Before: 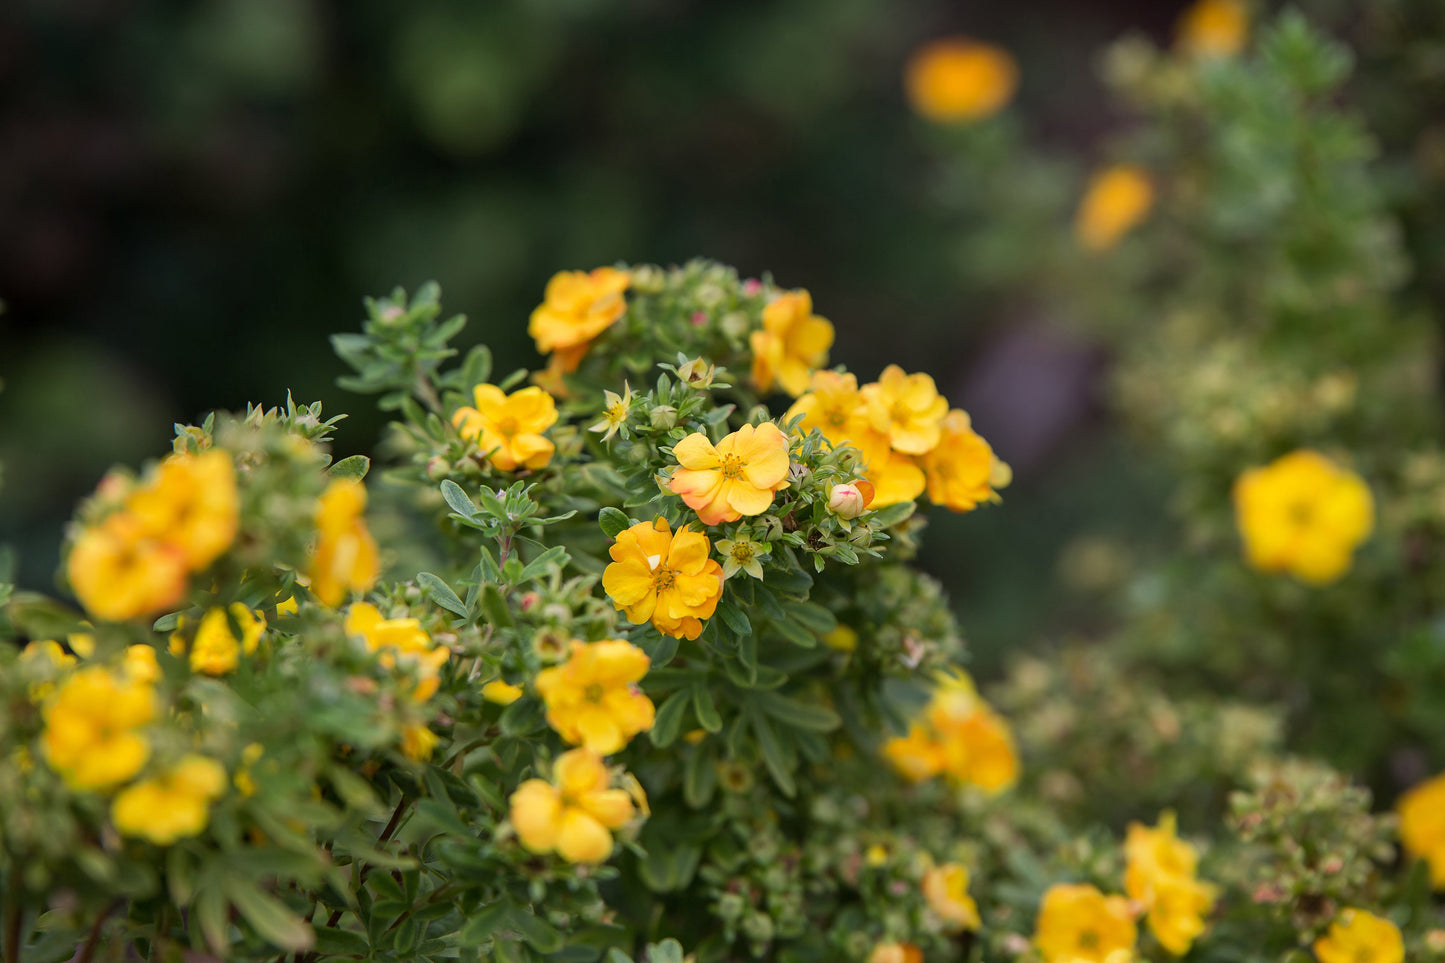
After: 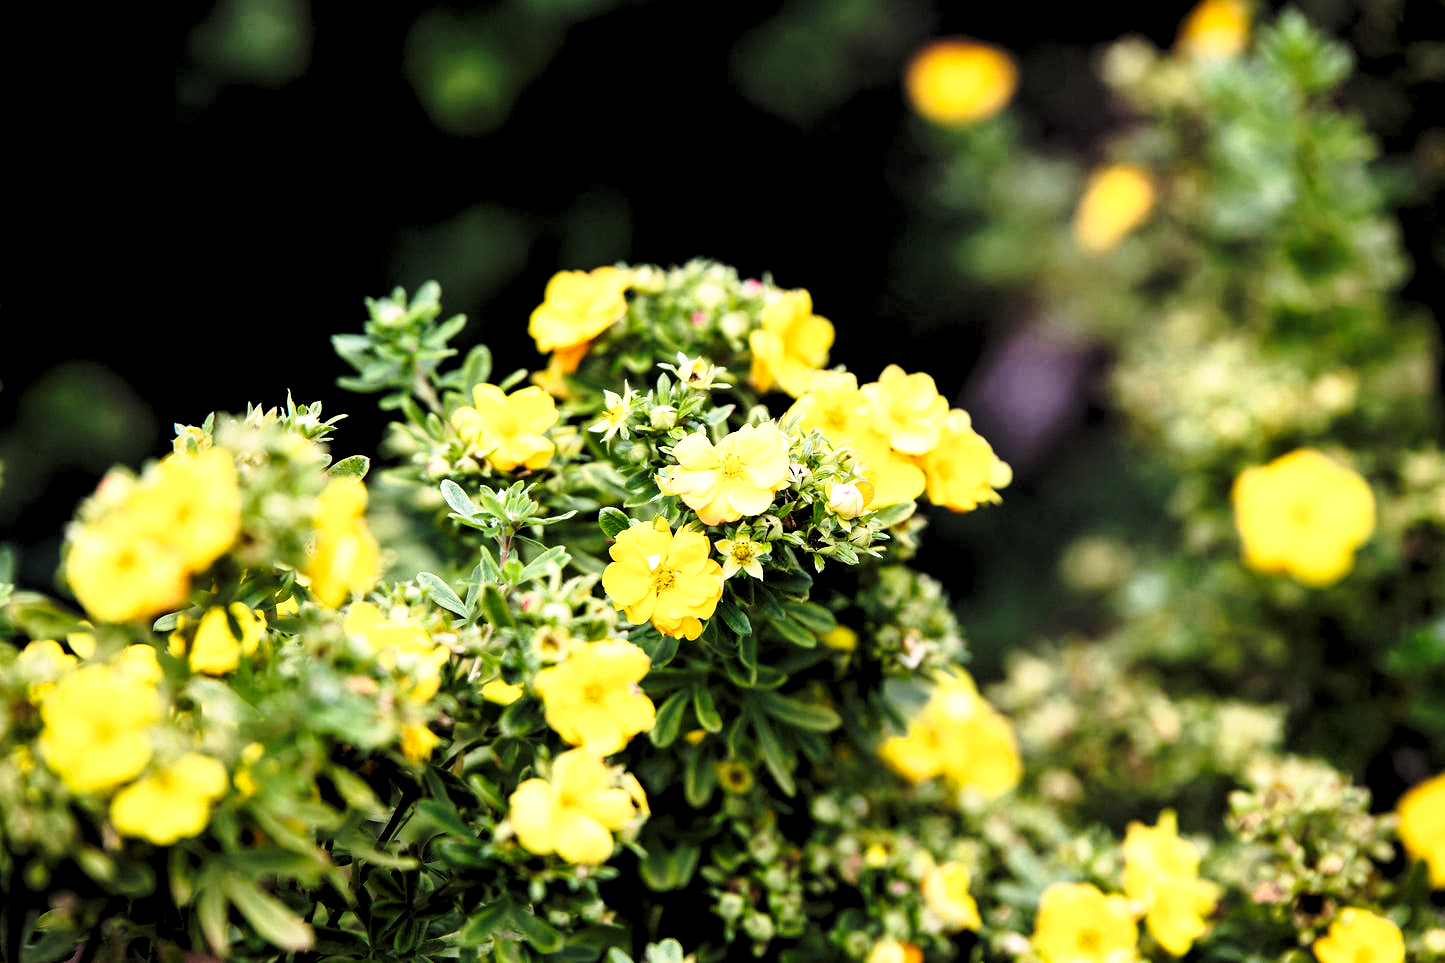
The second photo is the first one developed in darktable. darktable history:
base curve: curves: ch0 [(0, 0) (0.036, 0.037) (0.121, 0.228) (0.46, 0.76) (0.859, 0.983) (1, 1)], preserve colors none
rgb levels: levels [[0.013, 0.434, 0.89], [0, 0.5, 1], [0, 0.5, 1]]
tone equalizer: -8 EV -1.08 EV, -7 EV -1.01 EV, -6 EV -0.867 EV, -5 EV -0.578 EV, -3 EV 0.578 EV, -2 EV 0.867 EV, -1 EV 1.01 EV, +0 EV 1.08 EV, edges refinement/feathering 500, mask exposure compensation -1.57 EV, preserve details no
